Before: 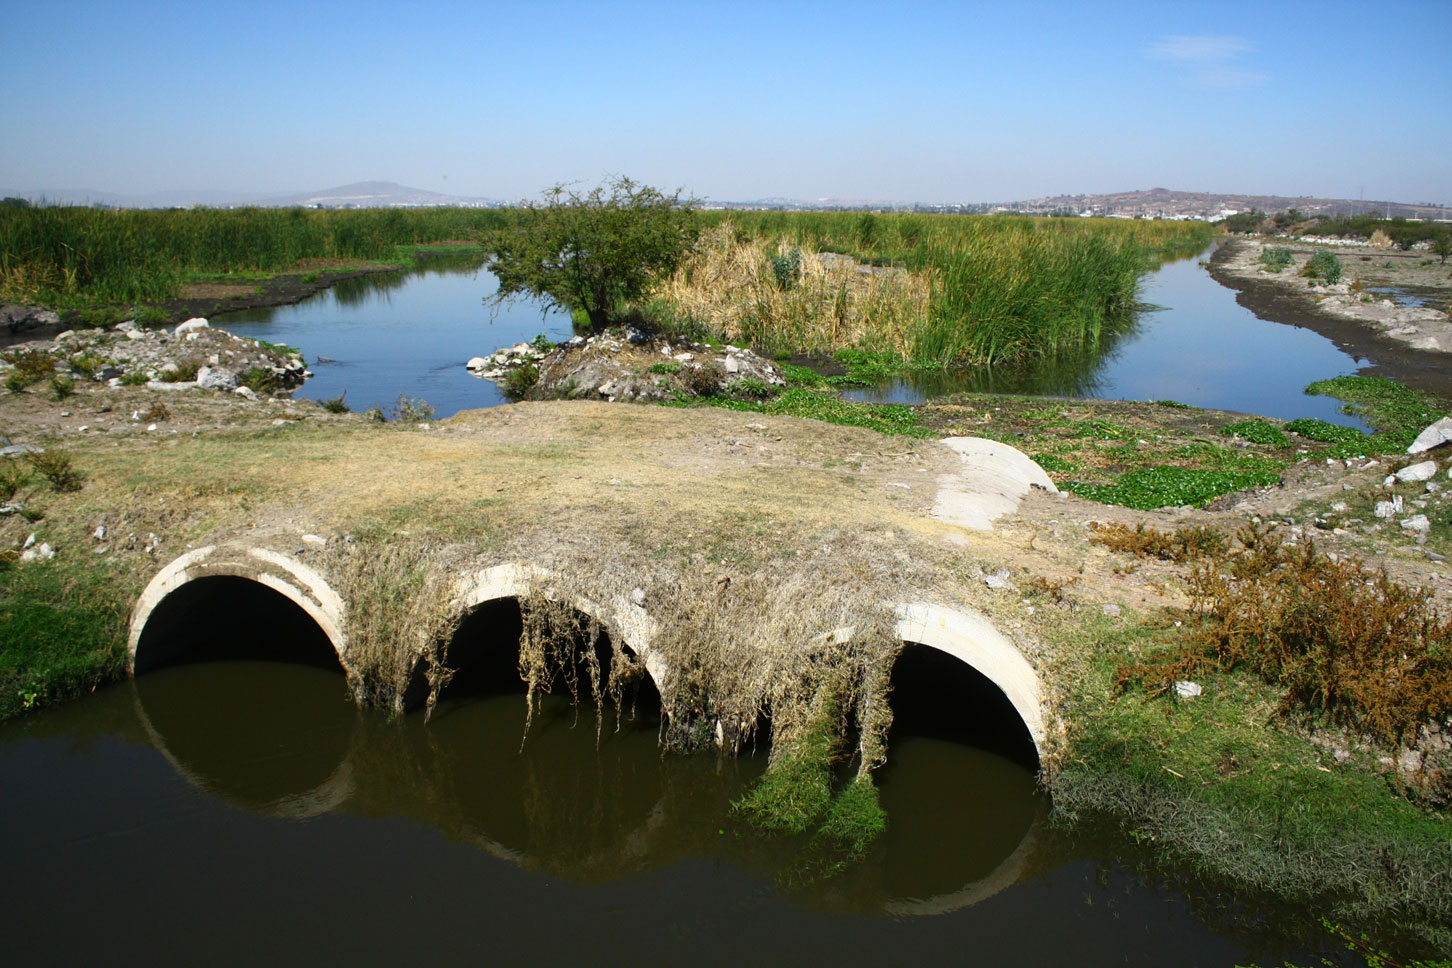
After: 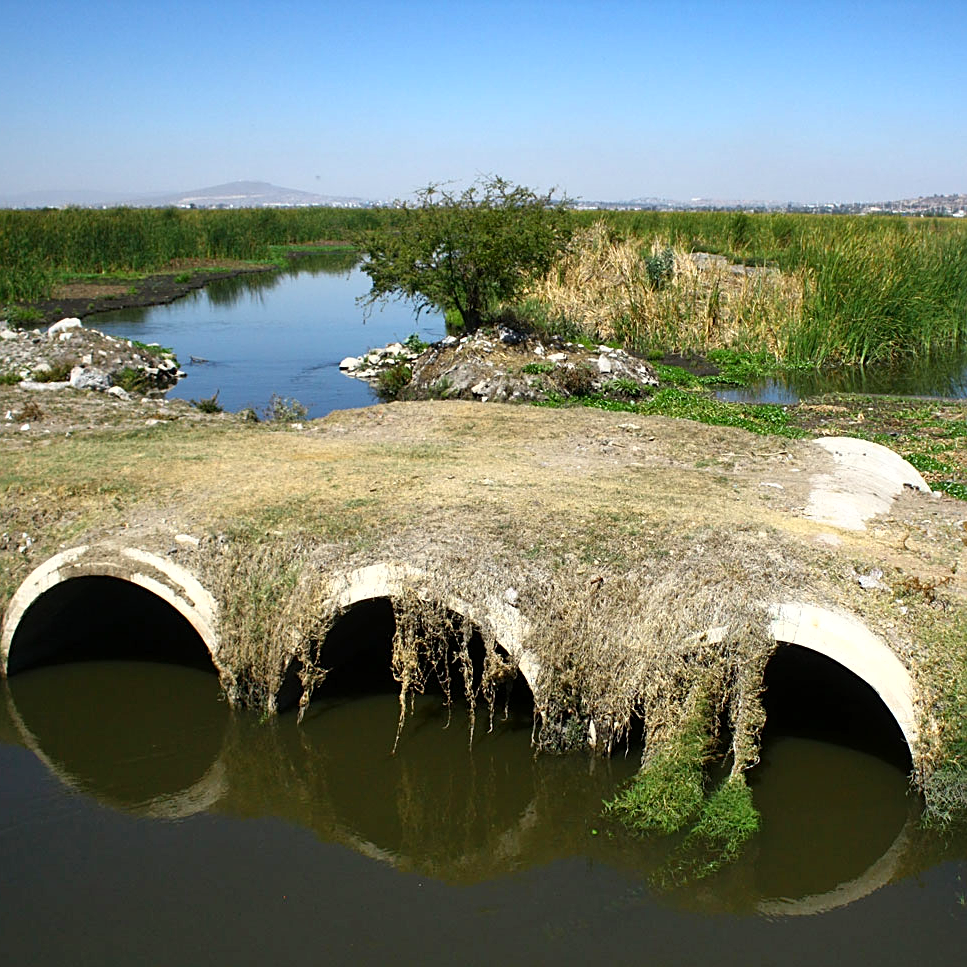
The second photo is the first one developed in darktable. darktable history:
exposure: black level correction 0.001, exposure 0.191 EV, compensate highlight preservation false
shadows and highlights: low approximation 0.01, soften with gaussian
crop and rotate: left 8.786%, right 24.548%
sharpen: on, module defaults
